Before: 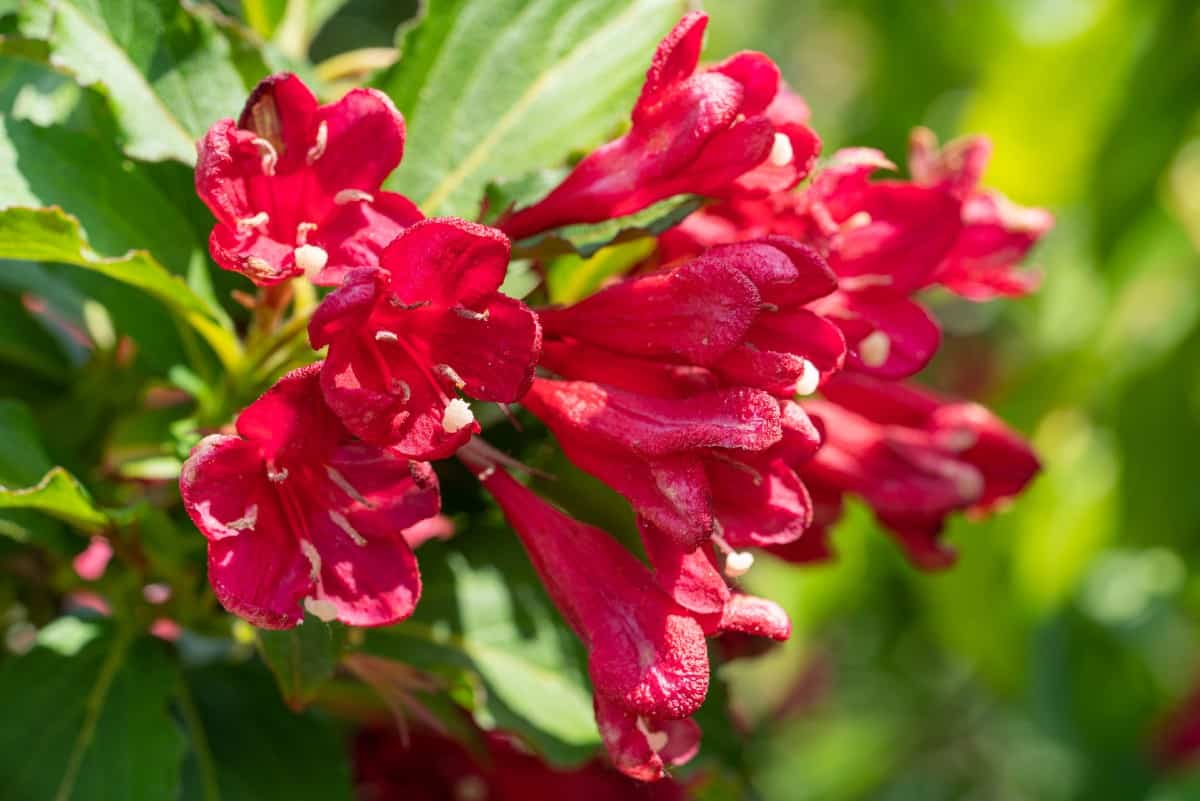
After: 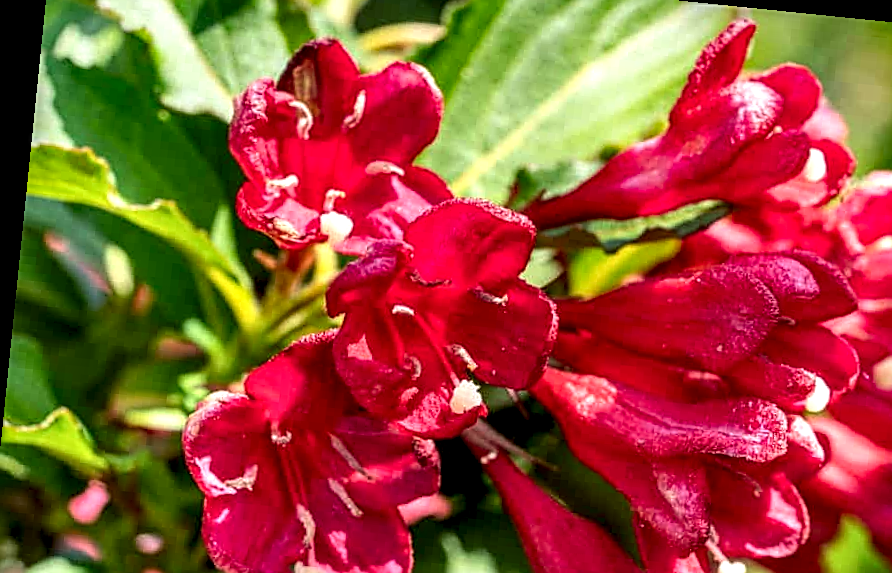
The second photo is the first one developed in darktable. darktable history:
tone equalizer: on, module defaults
local contrast: highlights 19%, detail 186%
shadows and highlights: low approximation 0.01, soften with gaussian
exposure: exposure -0.071 EV, compensate highlight preservation false
sharpen: on, module defaults
crop and rotate: angle -5.82°, left 2.222%, top 6.847%, right 27.76%, bottom 30.683%
contrast brightness saturation: saturation 0.131
